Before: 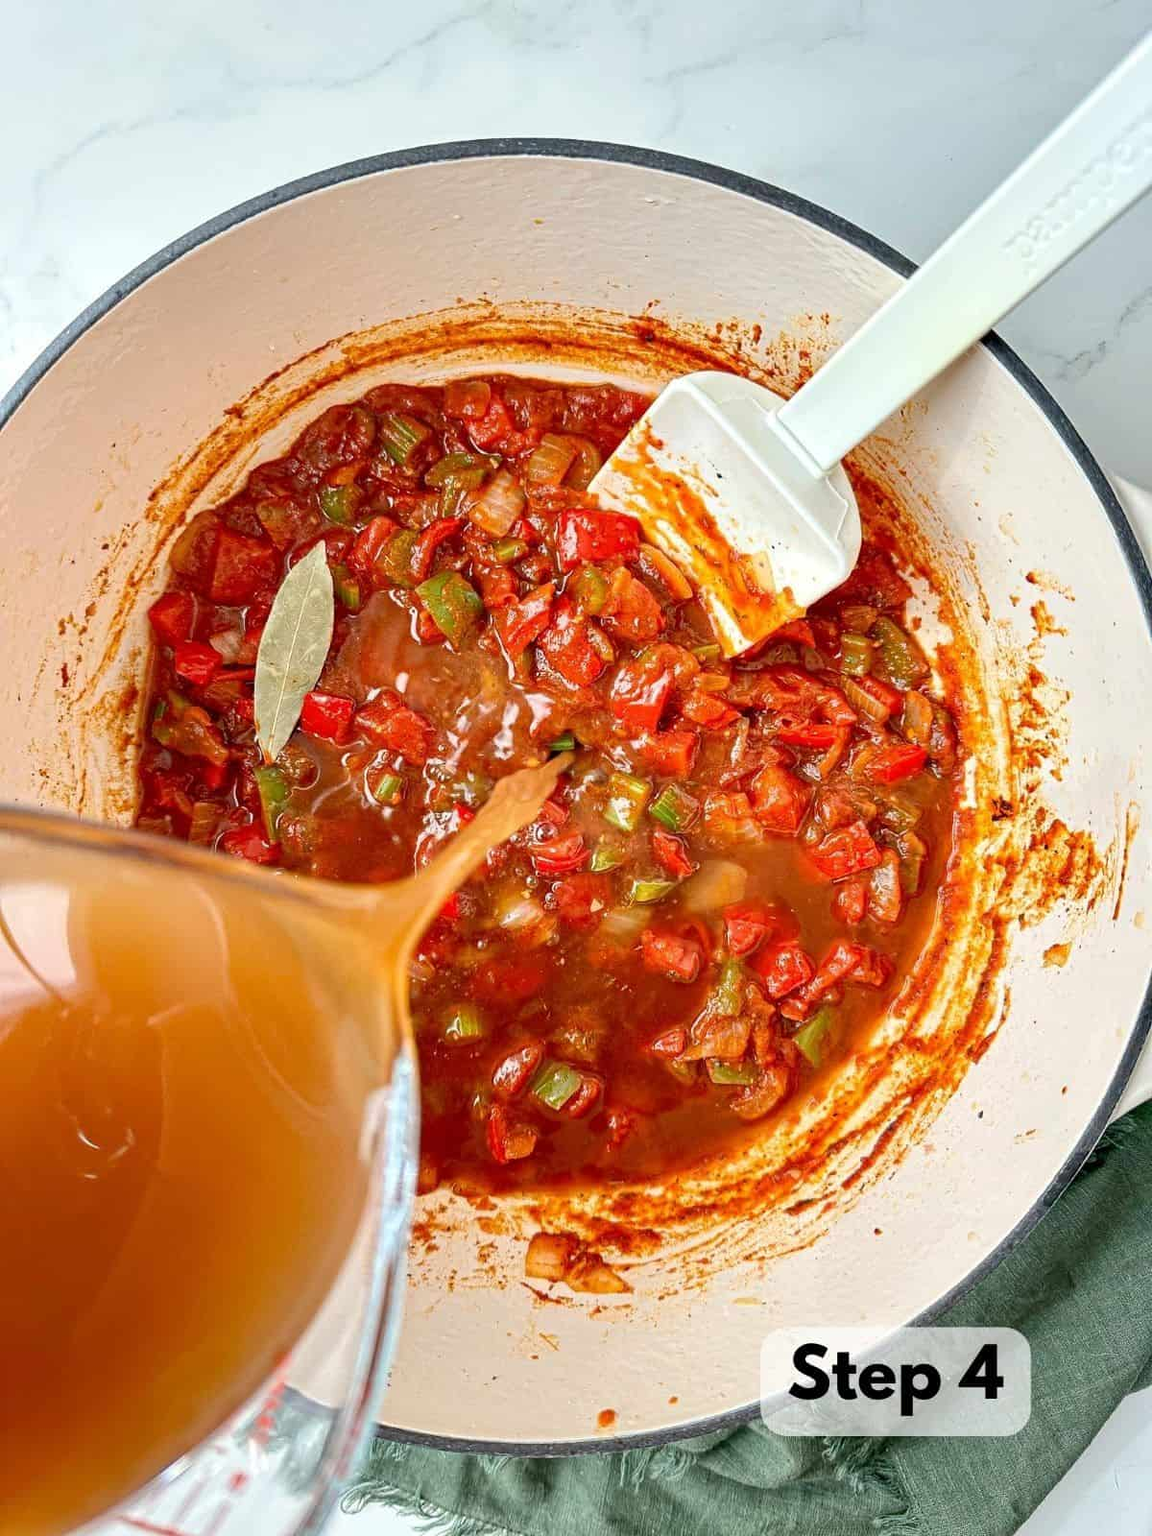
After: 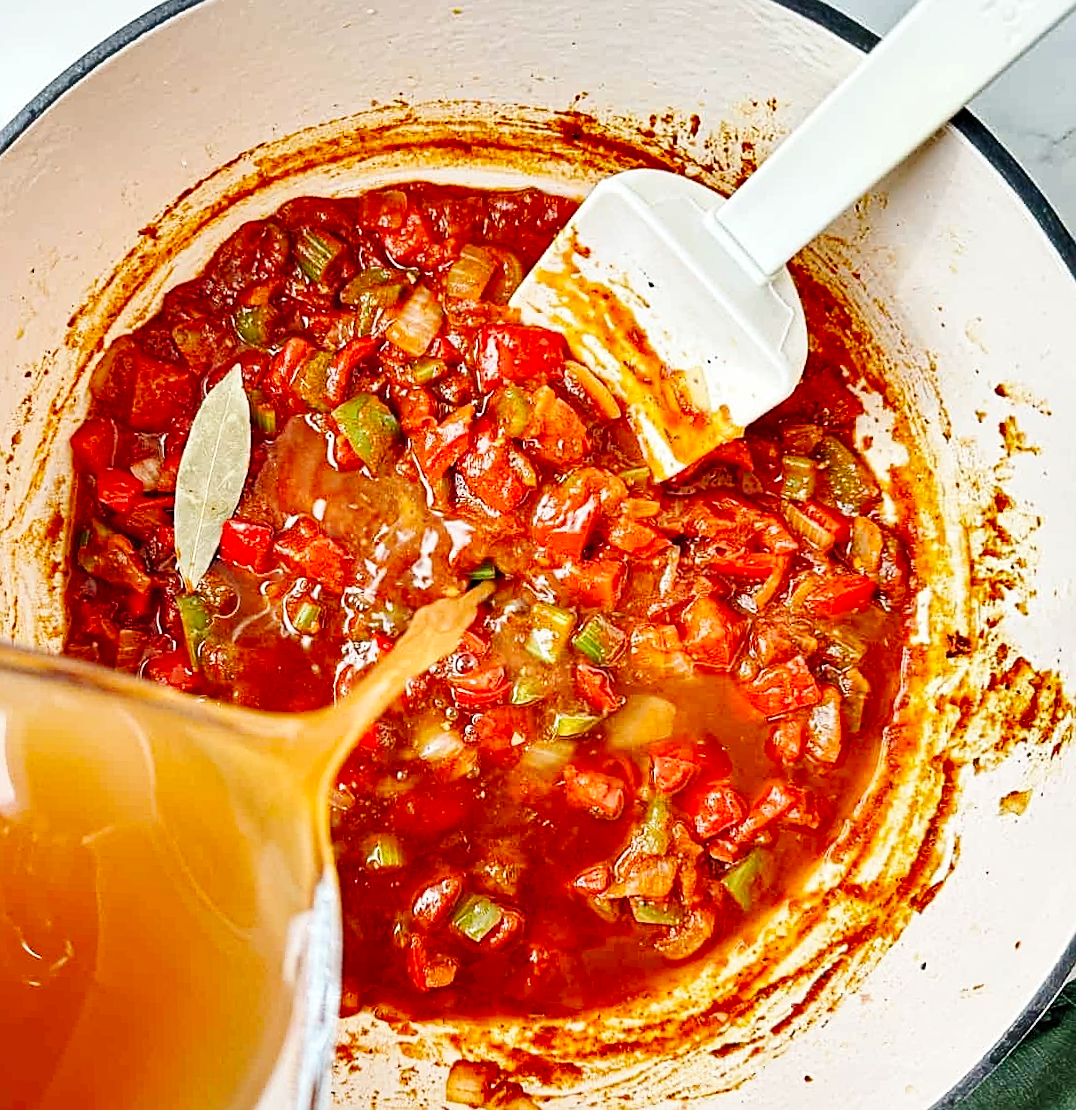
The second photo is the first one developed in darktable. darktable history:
contrast brightness saturation: saturation -0.05
rotate and perspective: rotation 0.062°, lens shift (vertical) 0.115, lens shift (horizontal) -0.133, crop left 0.047, crop right 0.94, crop top 0.061, crop bottom 0.94
sharpen: on, module defaults
base curve: curves: ch0 [(0, 0) (0.036, 0.025) (0.121, 0.166) (0.206, 0.329) (0.605, 0.79) (1, 1)], preserve colors none
shadows and highlights: shadows 32.83, highlights -47.7, soften with gaussian
crop and rotate: left 2.991%, top 13.302%, right 1.981%, bottom 12.636%
